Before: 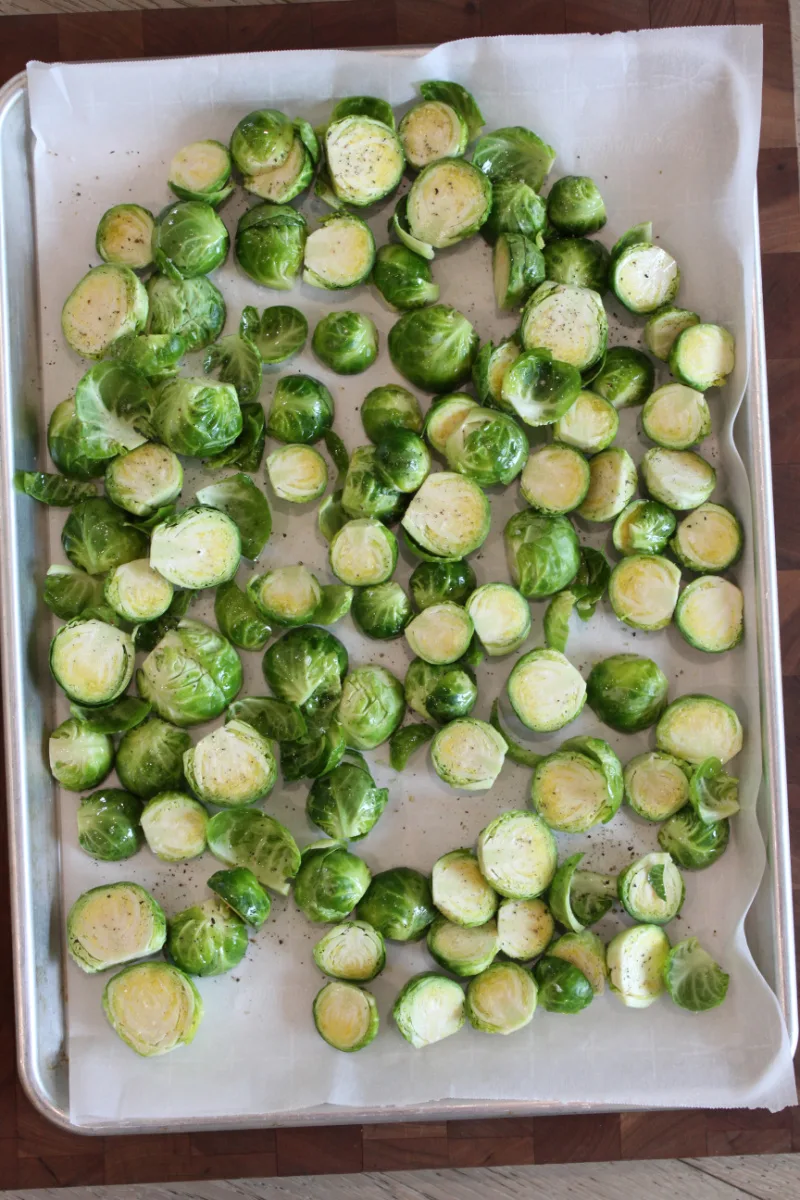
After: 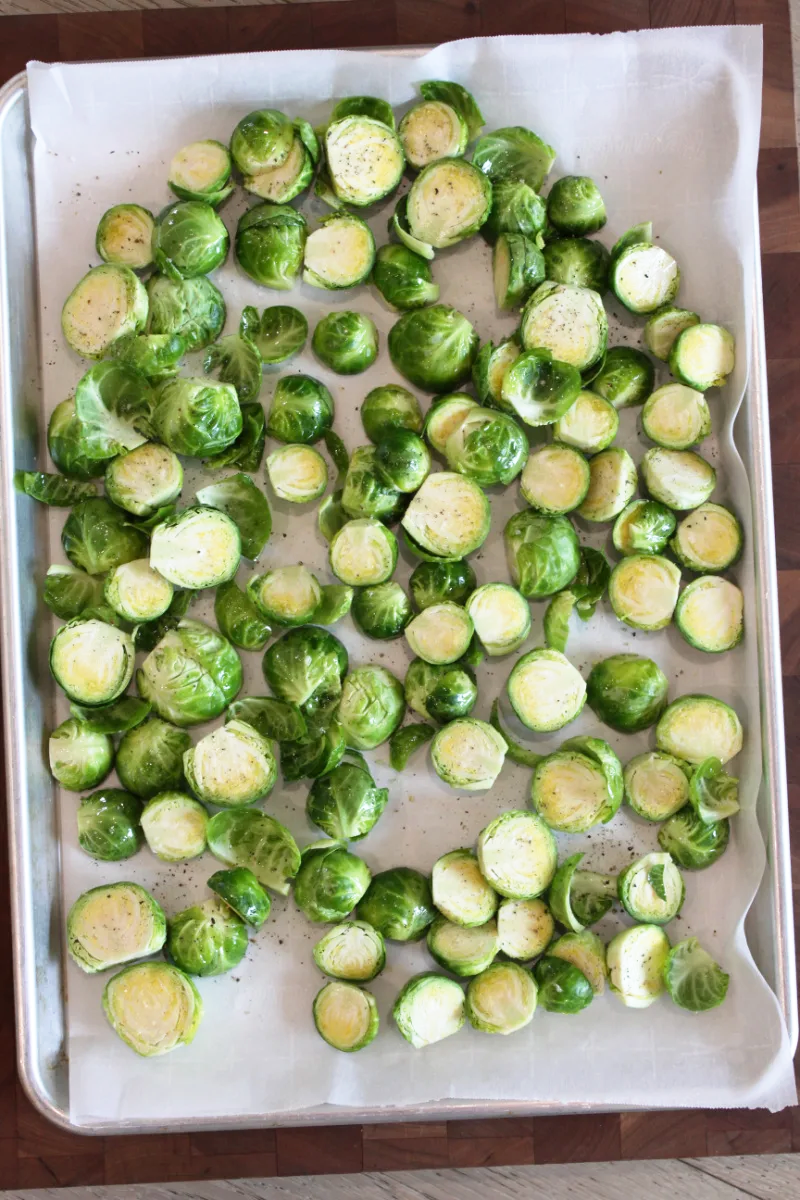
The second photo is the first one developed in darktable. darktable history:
tone curve: curves: ch0 [(0, 0) (0.003, 0.003) (0.011, 0.012) (0.025, 0.027) (0.044, 0.048) (0.069, 0.076) (0.1, 0.109) (0.136, 0.148) (0.177, 0.194) (0.224, 0.245) (0.277, 0.303) (0.335, 0.366) (0.399, 0.436) (0.468, 0.511) (0.543, 0.593) (0.623, 0.681) (0.709, 0.775) (0.801, 0.875) (0.898, 0.954) (1, 1)], preserve colors none
